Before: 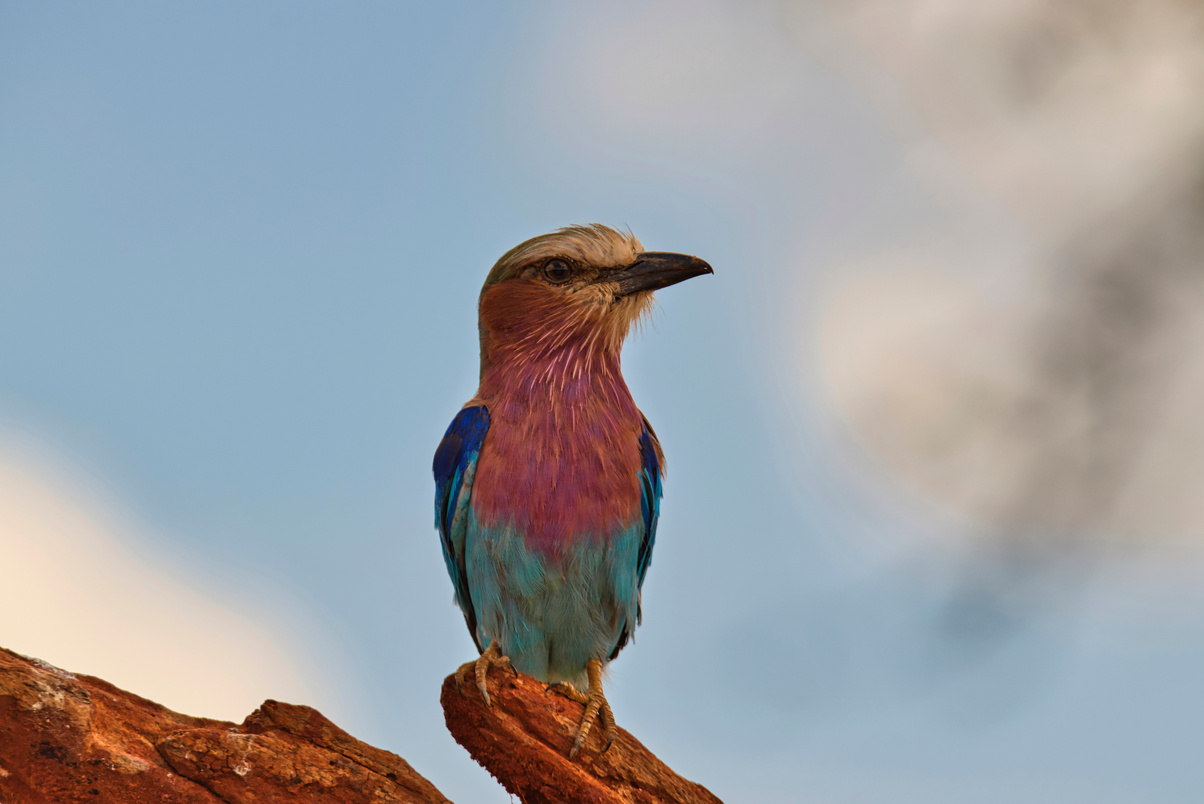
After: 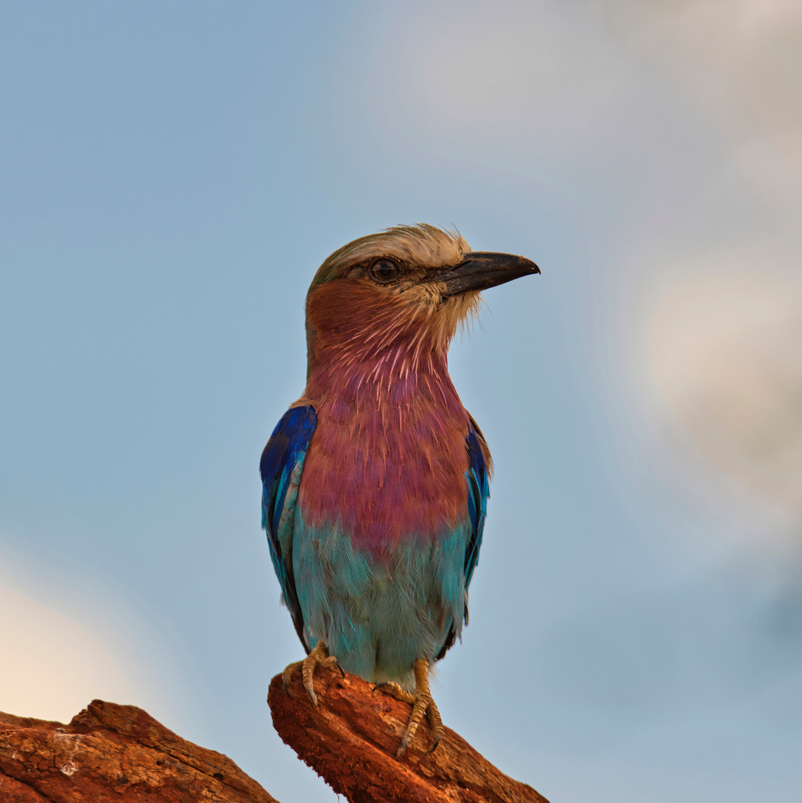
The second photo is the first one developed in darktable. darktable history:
crop and rotate: left 14.389%, right 18.984%
